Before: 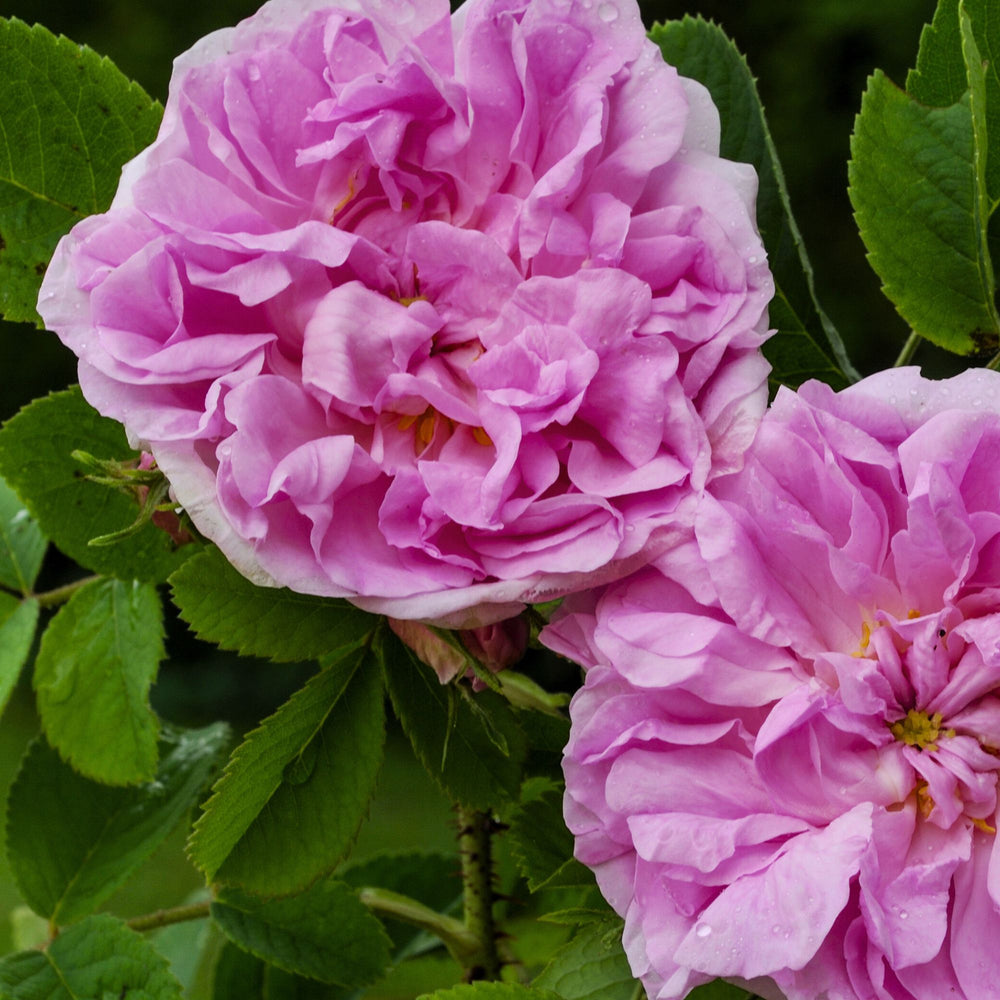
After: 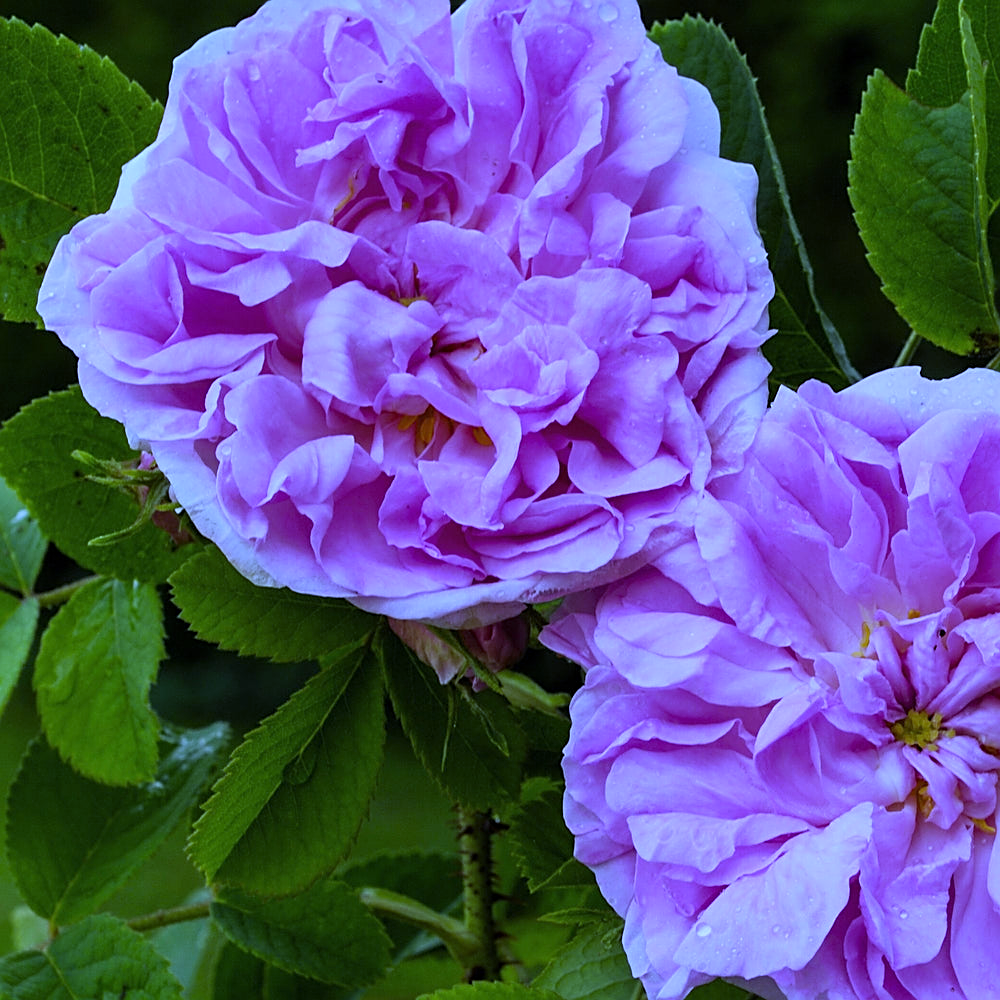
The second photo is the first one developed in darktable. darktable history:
sharpen: on, module defaults
white balance: red 0.766, blue 1.537
